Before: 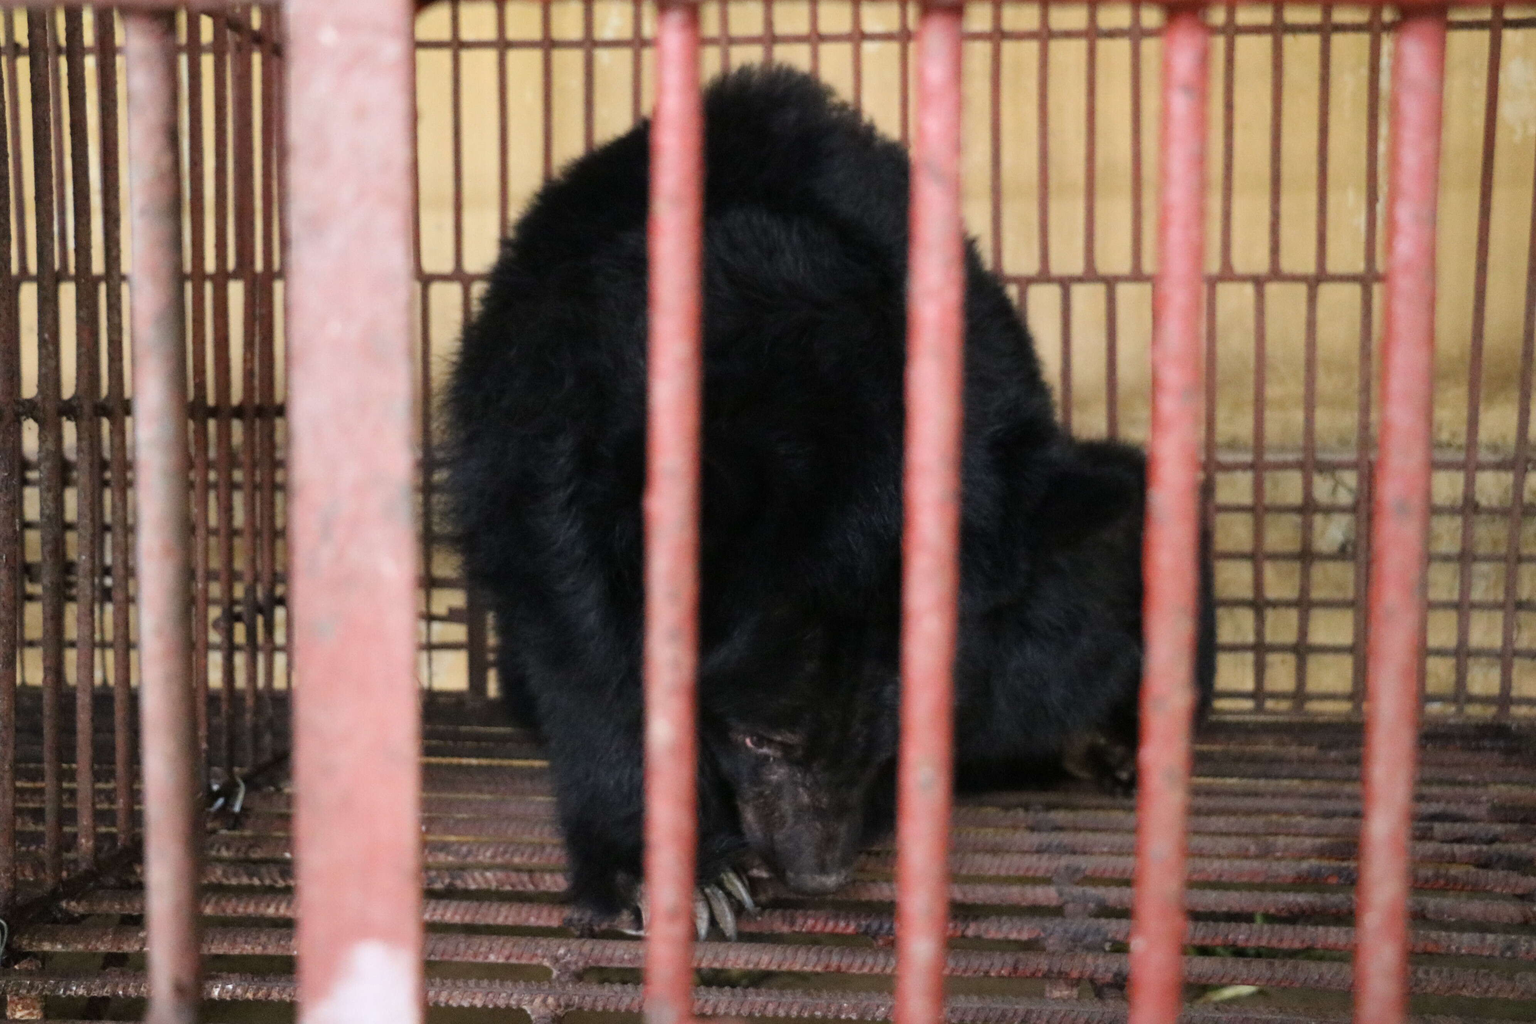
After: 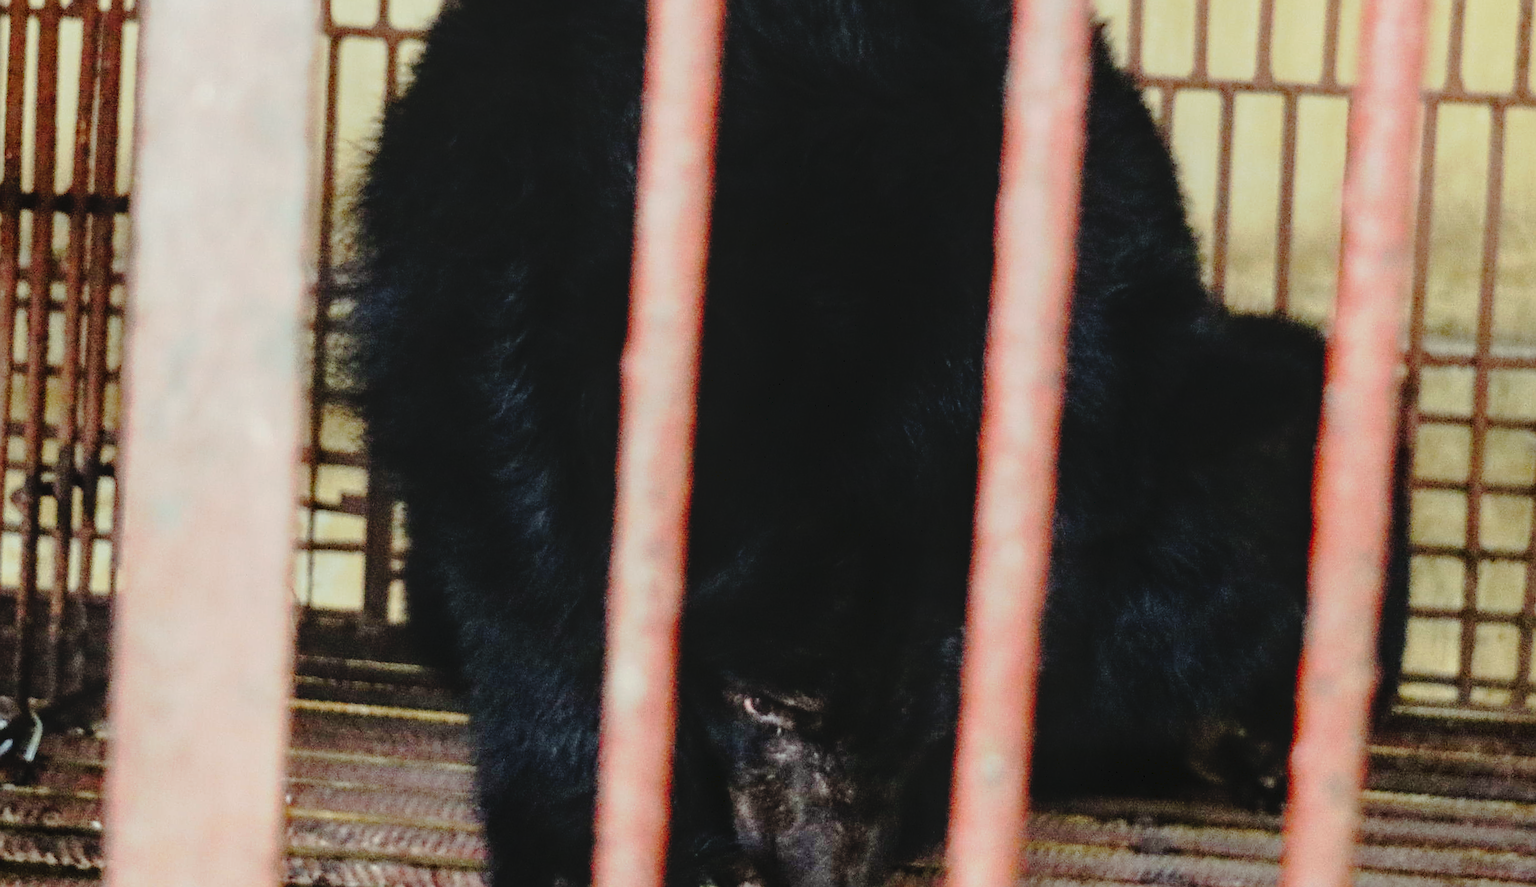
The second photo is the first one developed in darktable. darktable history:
crop and rotate: angle -3.37°, left 9.79%, top 20.73%, right 12.42%, bottom 11.82%
color correction: highlights a* -8, highlights b* 3.1
exposure: compensate highlight preservation false
local contrast: on, module defaults
sharpen: on, module defaults
tone curve: curves: ch0 [(0, 0) (0.003, 0.051) (0.011, 0.052) (0.025, 0.055) (0.044, 0.062) (0.069, 0.068) (0.1, 0.077) (0.136, 0.098) (0.177, 0.145) (0.224, 0.223) (0.277, 0.314) (0.335, 0.43) (0.399, 0.518) (0.468, 0.591) (0.543, 0.656) (0.623, 0.726) (0.709, 0.809) (0.801, 0.857) (0.898, 0.918) (1, 1)], preserve colors none
